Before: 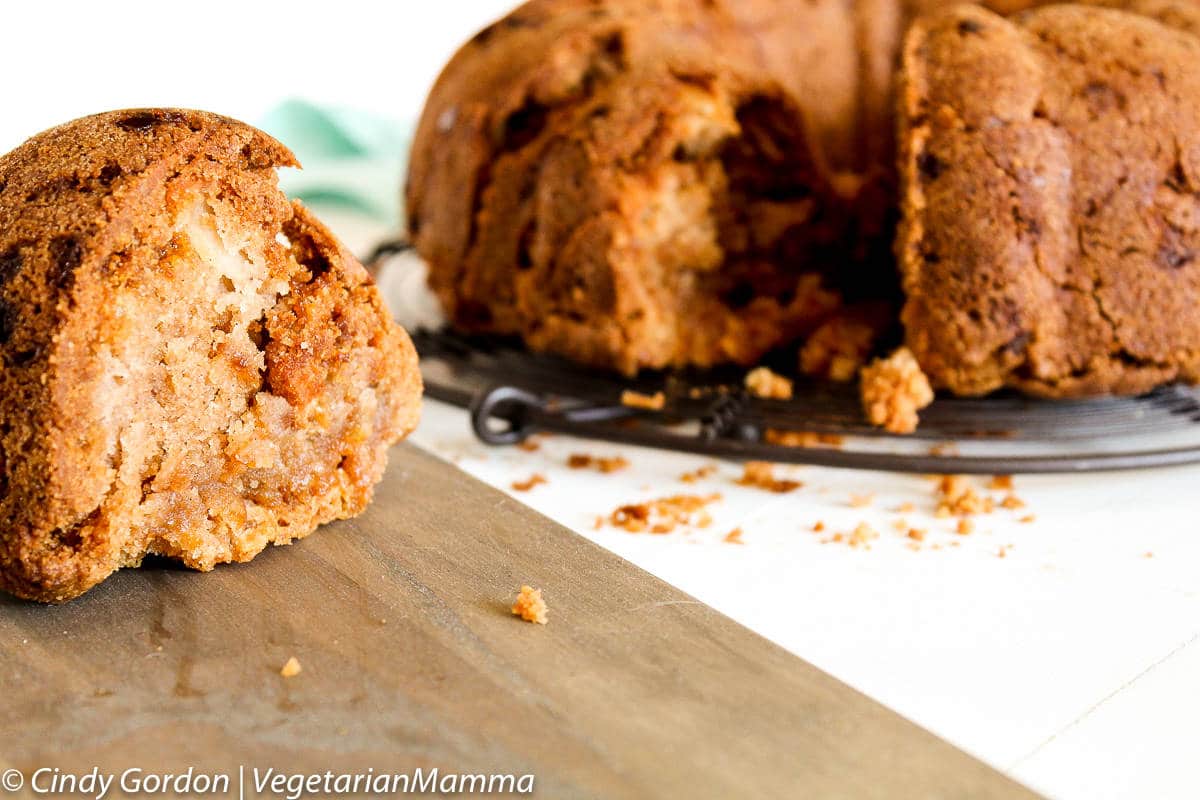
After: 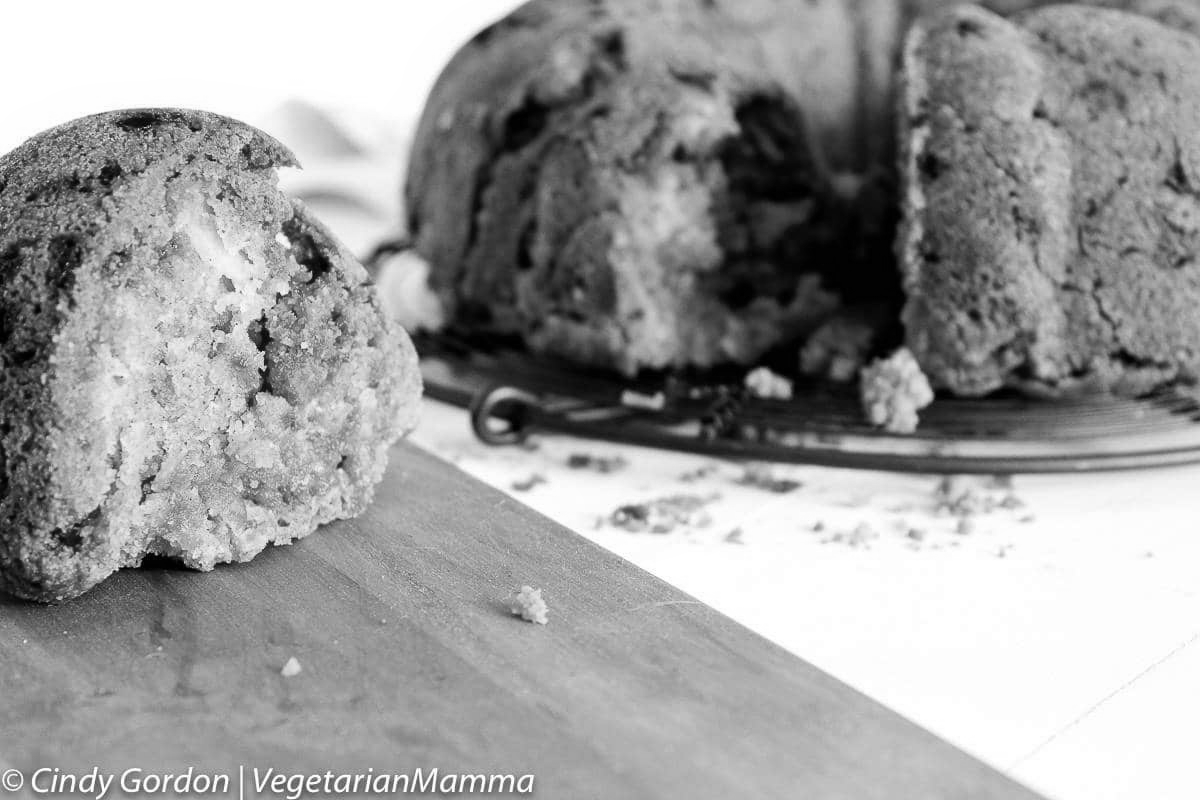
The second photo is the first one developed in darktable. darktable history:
monochrome: on, module defaults
color calibration: illuminant F (fluorescent), F source F9 (Cool White Deluxe 4150 K) – high CRI, x 0.374, y 0.373, temperature 4158.34 K
